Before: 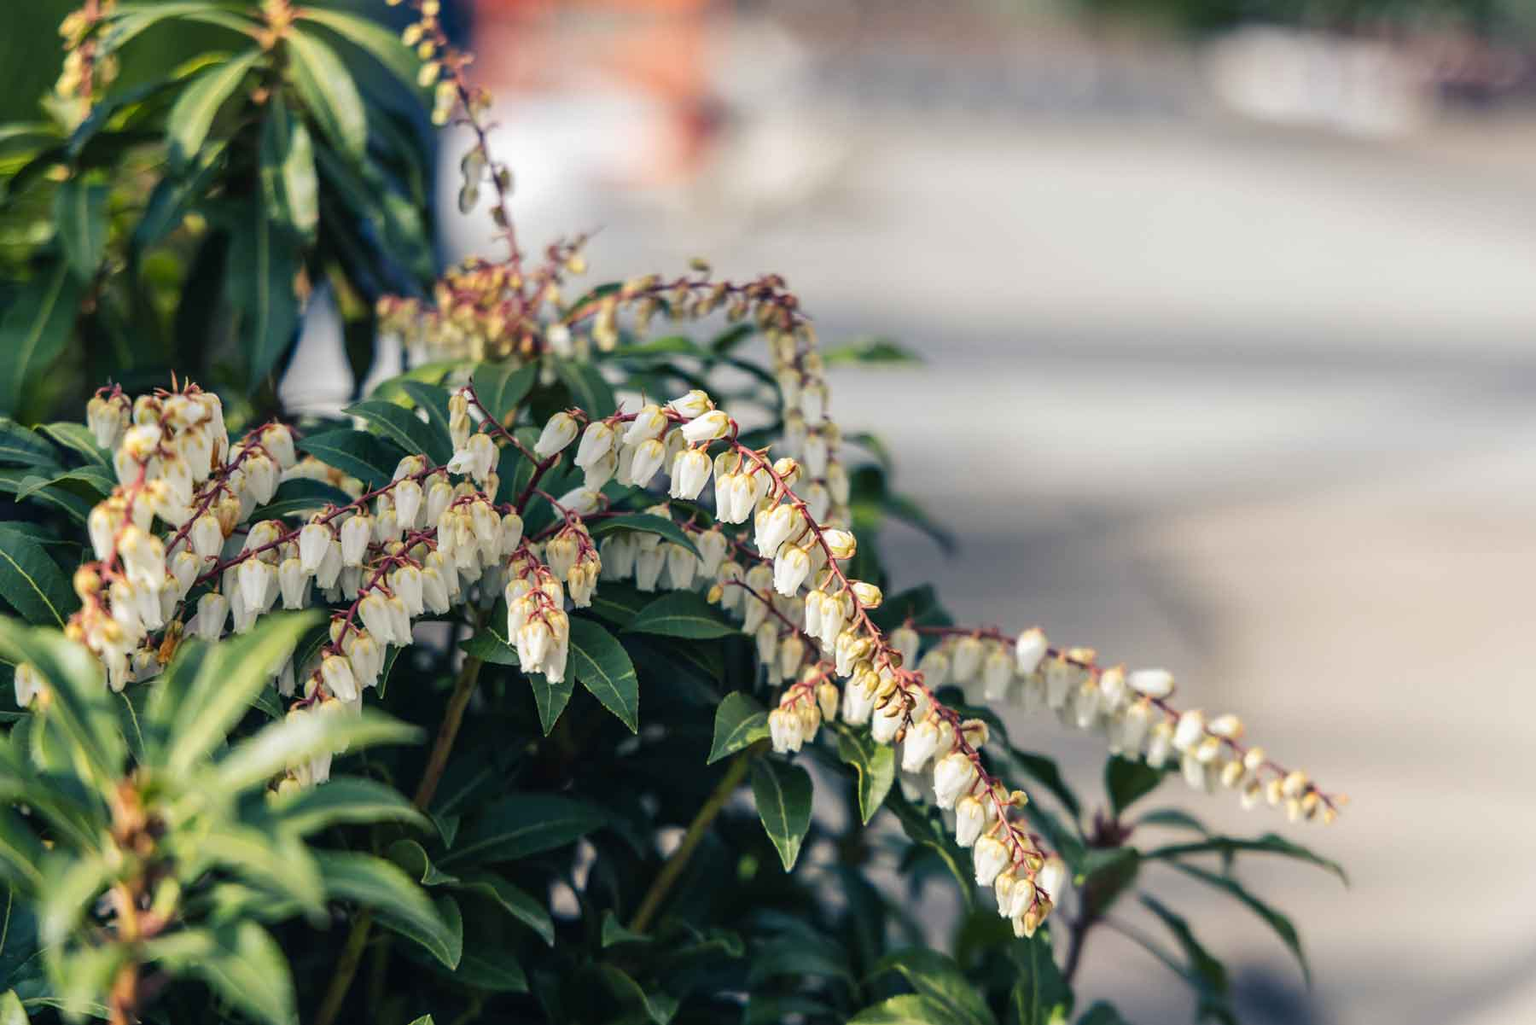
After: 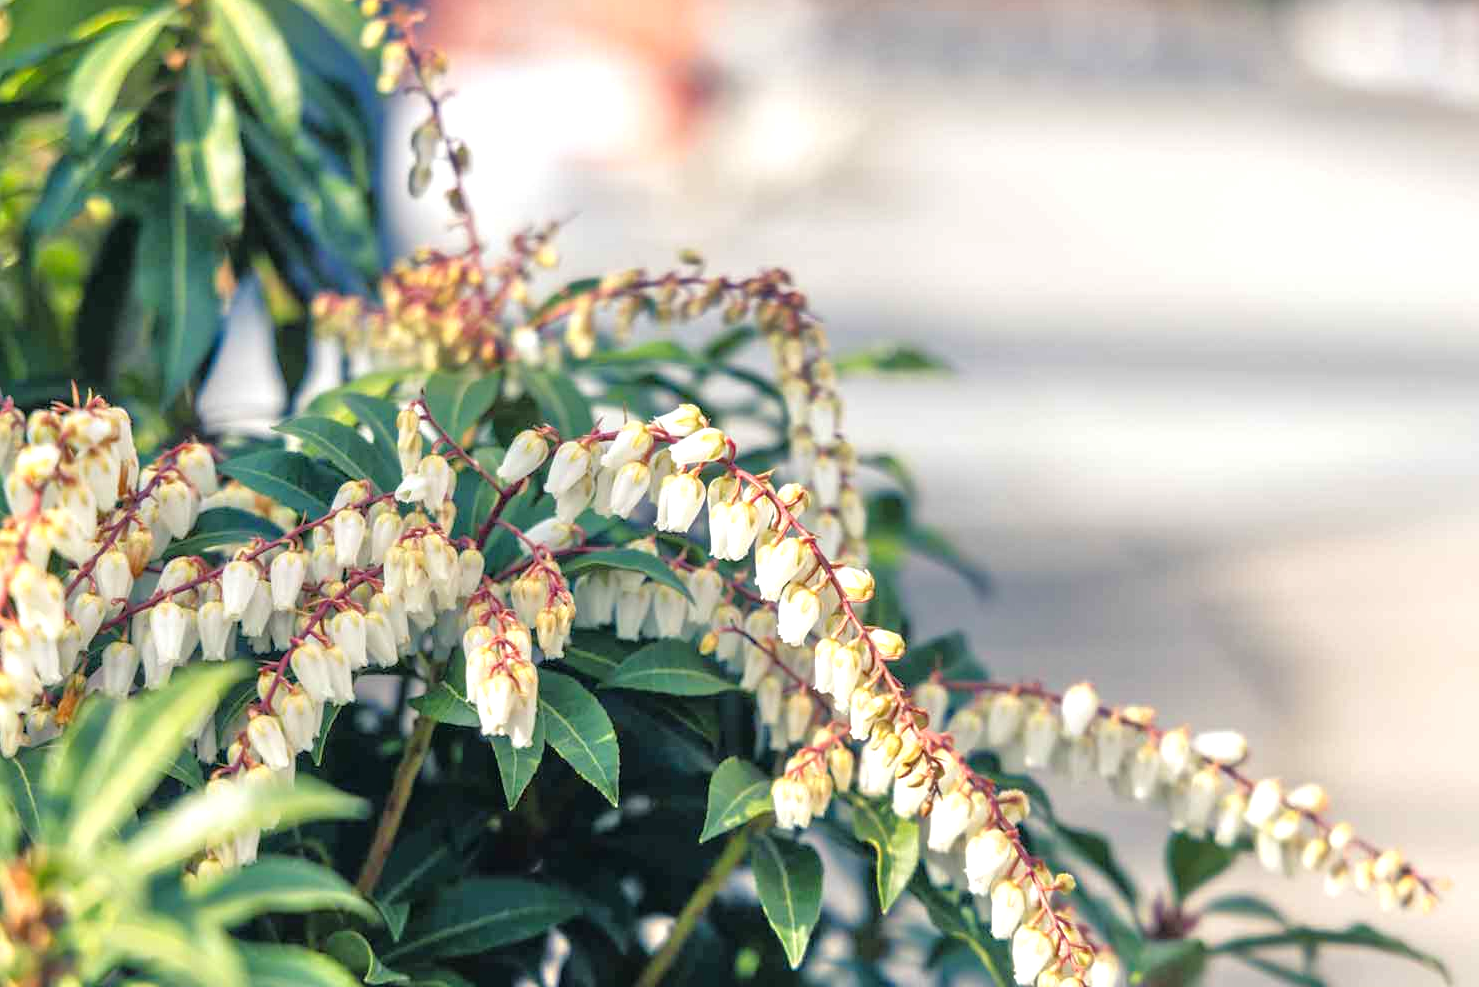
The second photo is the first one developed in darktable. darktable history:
tone equalizer: -7 EV 0.15 EV, -6 EV 0.6 EV, -5 EV 1.15 EV, -4 EV 1.33 EV, -3 EV 1.15 EV, -2 EV 0.6 EV, -1 EV 0.15 EV, mask exposure compensation -0.5 EV
white balance: emerald 1
exposure: black level correction 0, exposure 0.5 EV, compensate highlight preservation false
crop and rotate: left 7.196%, top 4.574%, right 10.605%, bottom 13.178%
